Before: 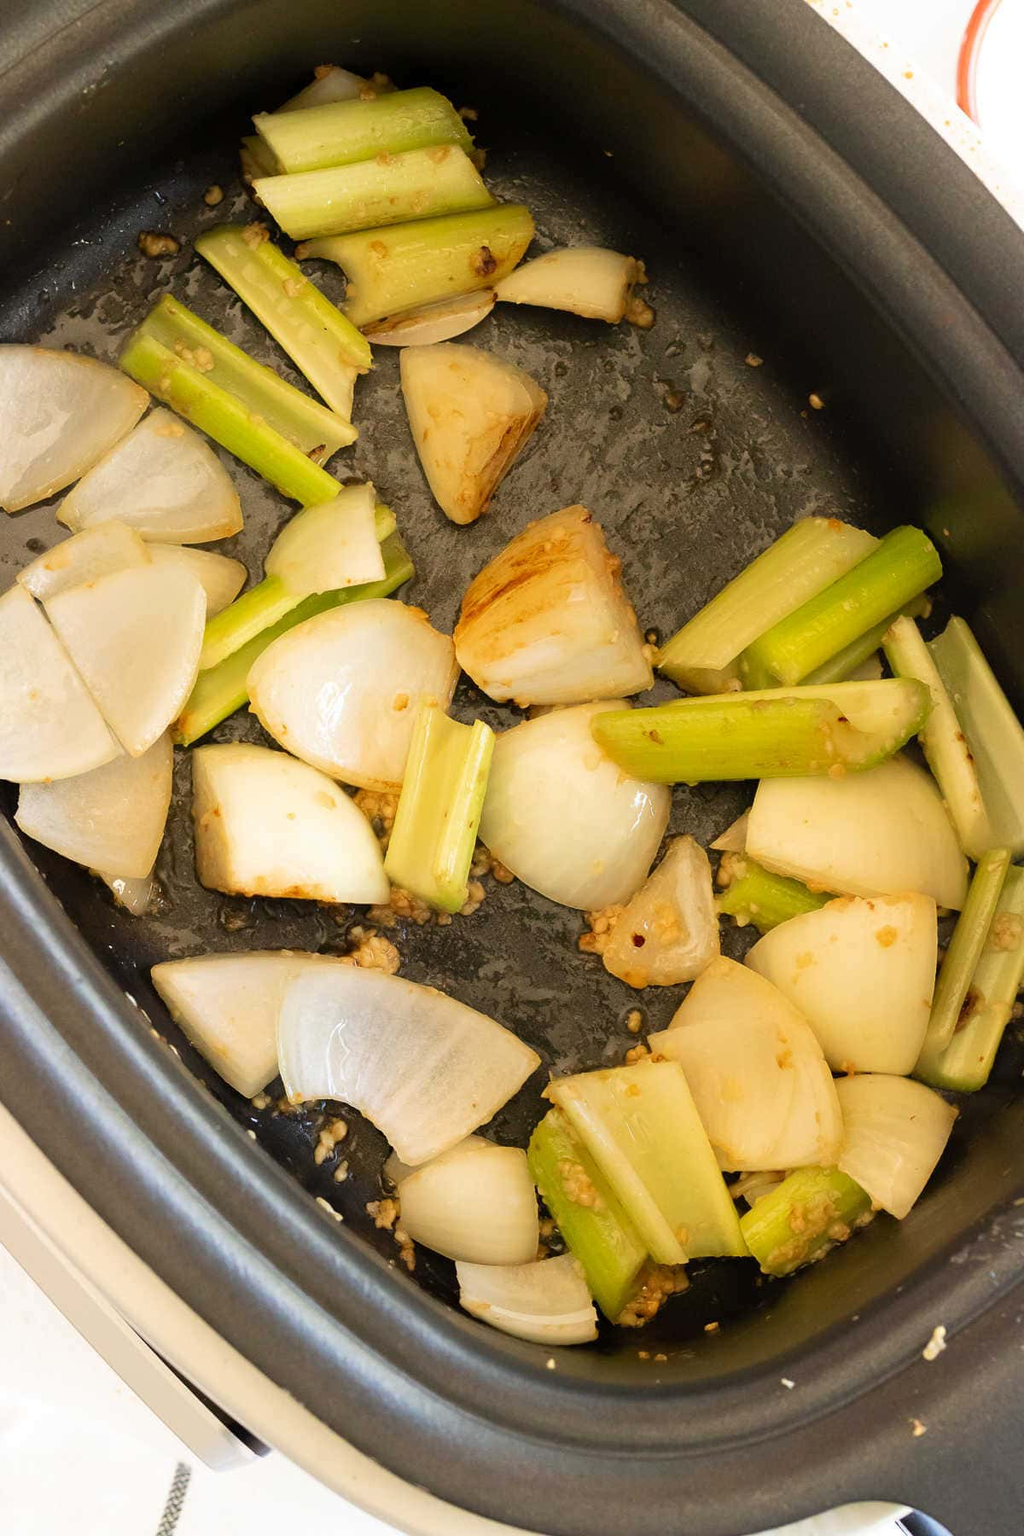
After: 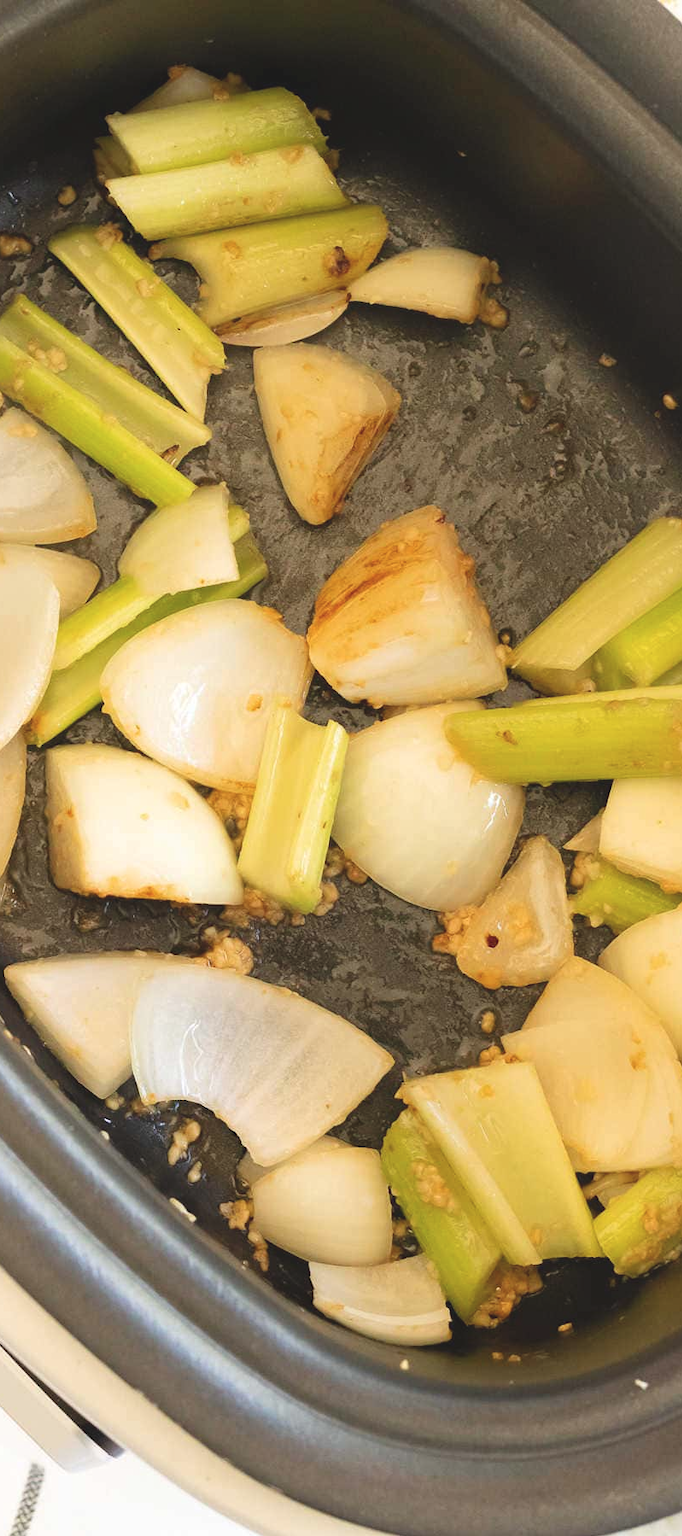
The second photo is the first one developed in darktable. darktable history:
crop and rotate: left 14.385%, right 18.948%
color balance: lift [1.007, 1, 1, 1], gamma [1.097, 1, 1, 1]
